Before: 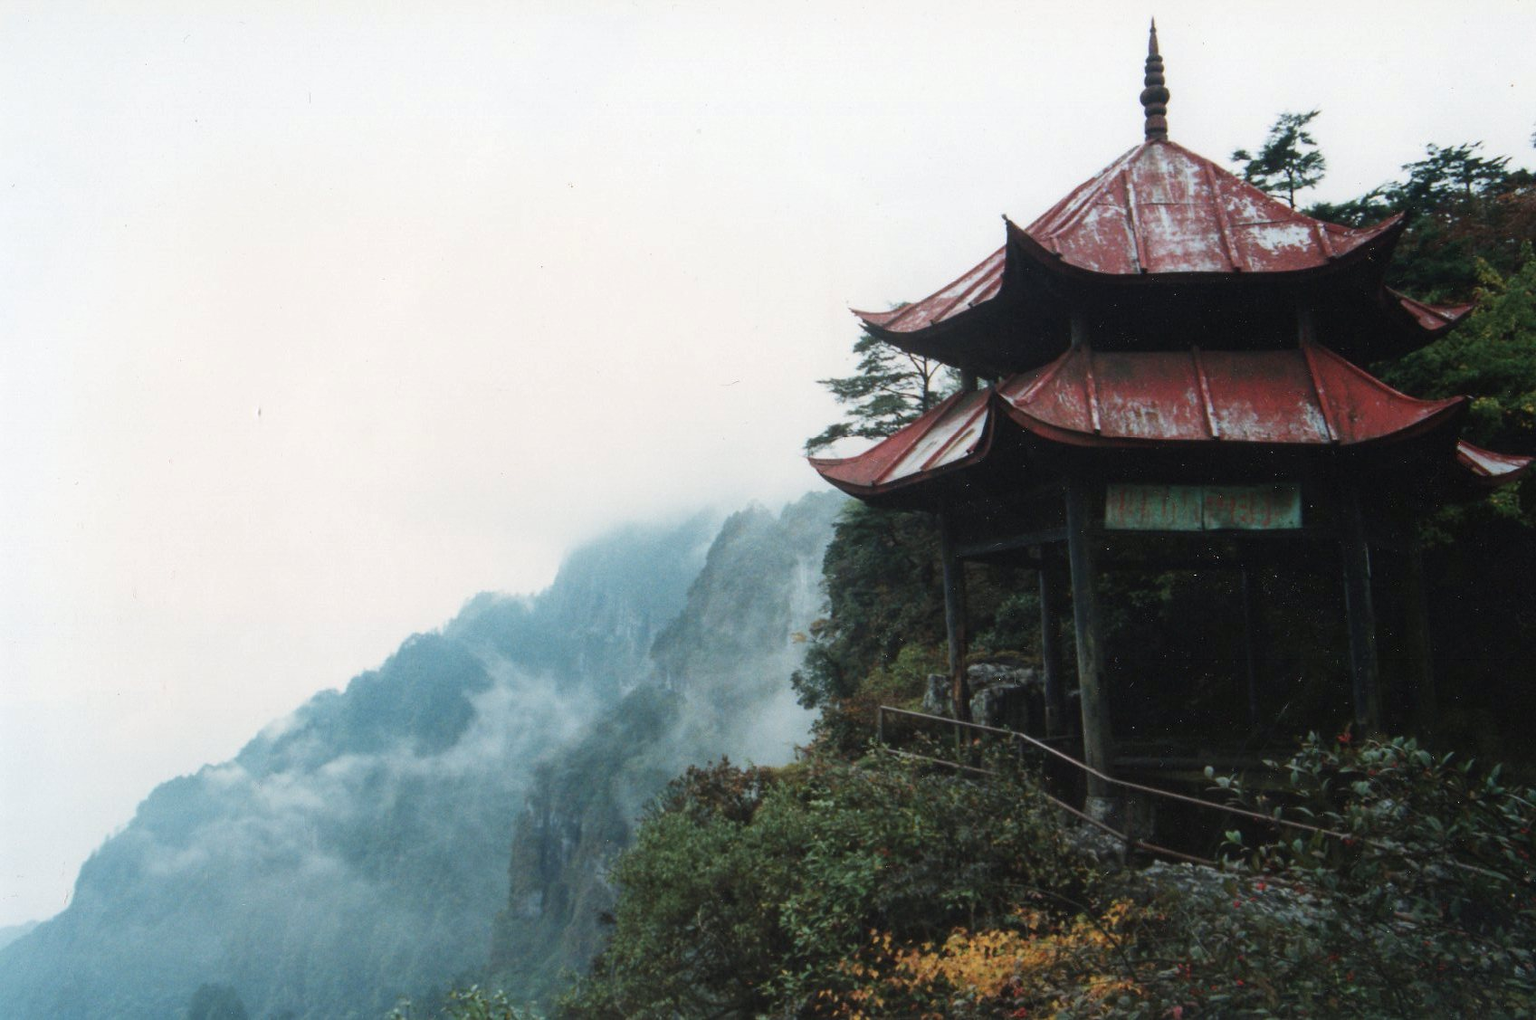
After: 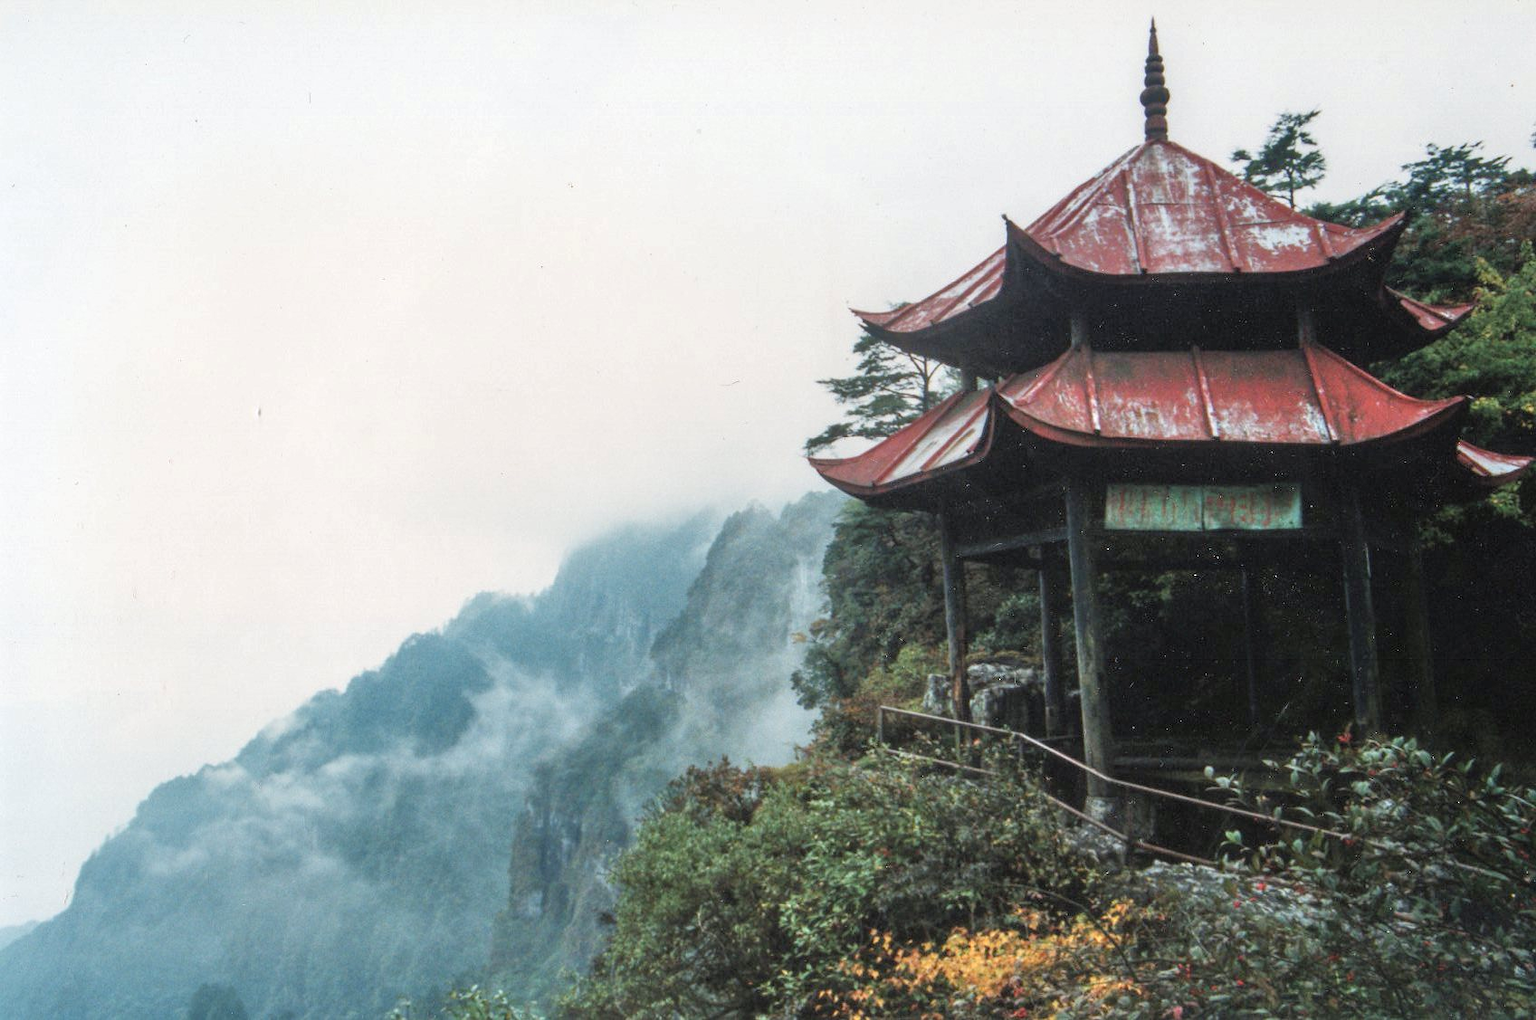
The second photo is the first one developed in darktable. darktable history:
tone equalizer: -7 EV 0.141 EV, -6 EV 0.584 EV, -5 EV 1.11 EV, -4 EV 1.29 EV, -3 EV 1.15 EV, -2 EV 0.6 EV, -1 EV 0.163 EV
exposure: black level correction 0, compensate highlight preservation false
local contrast: on, module defaults
